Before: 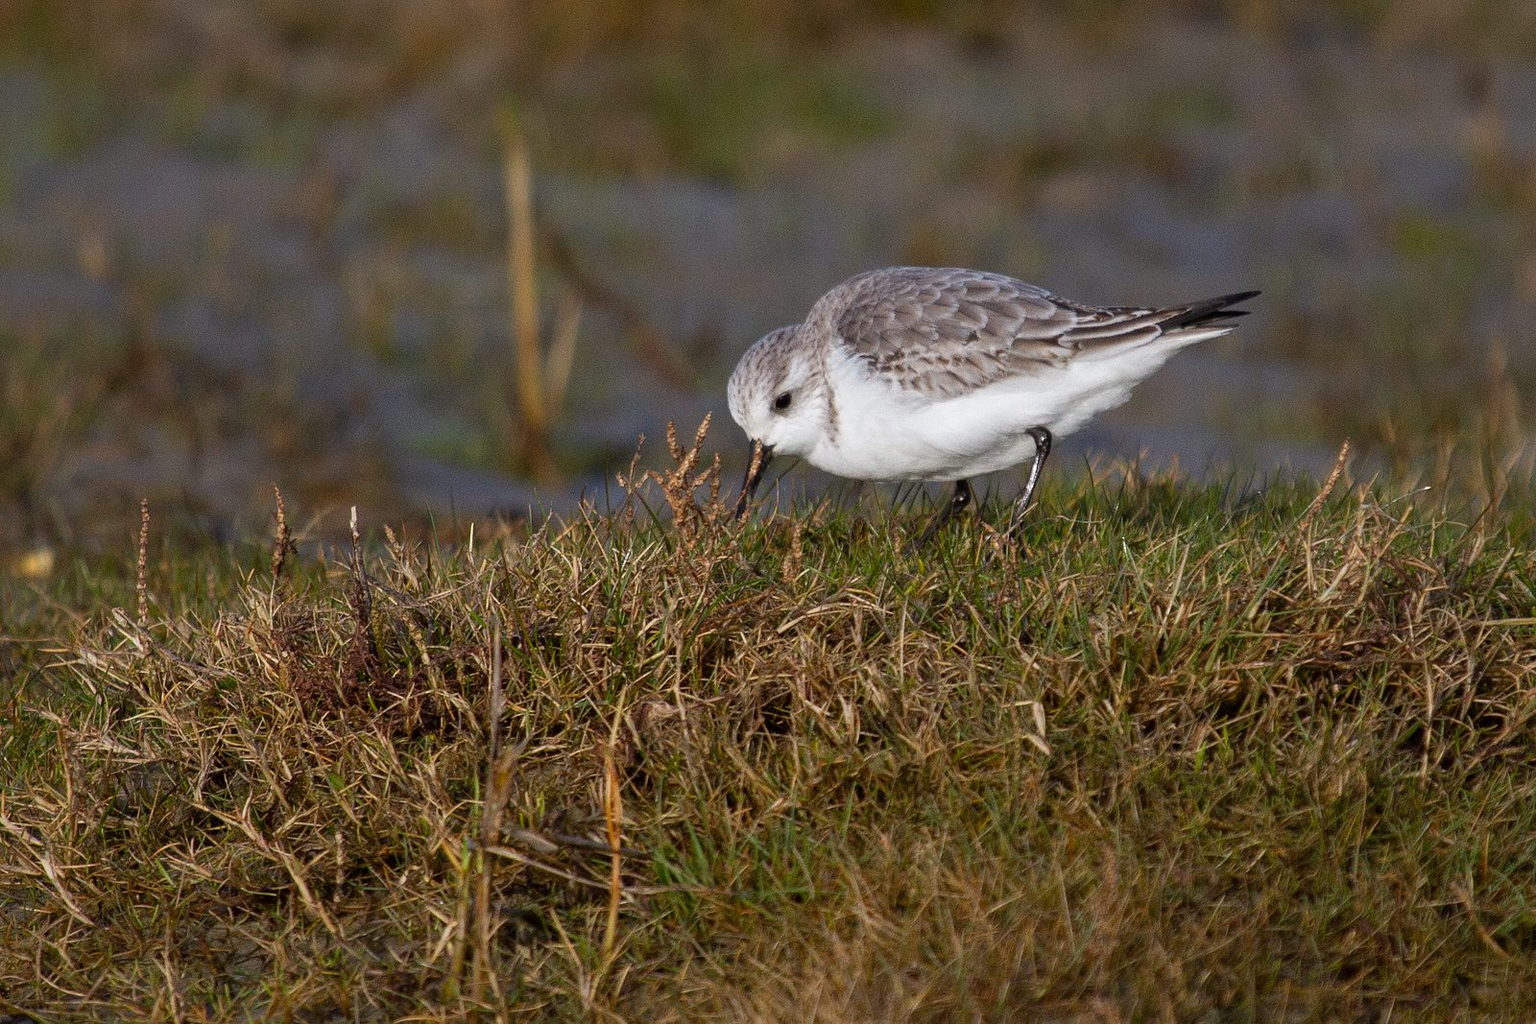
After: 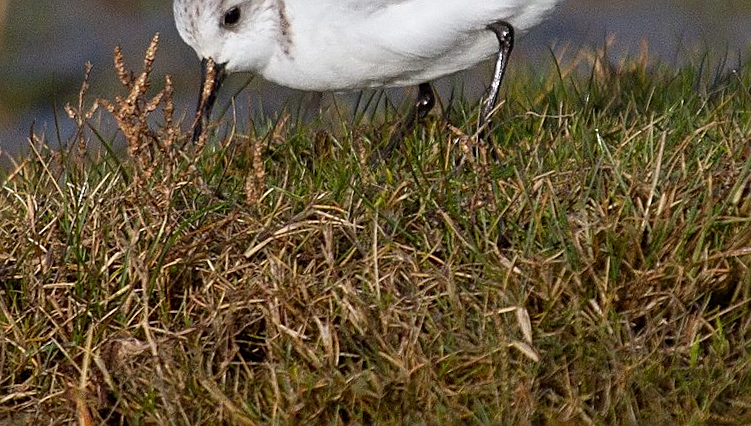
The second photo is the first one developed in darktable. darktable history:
crop: left 35.03%, top 36.625%, right 14.663%, bottom 20.057%
rotate and perspective: rotation -4.57°, crop left 0.054, crop right 0.944, crop top 0.087, crop bottom 0.914
sharpen: on, module defaults
